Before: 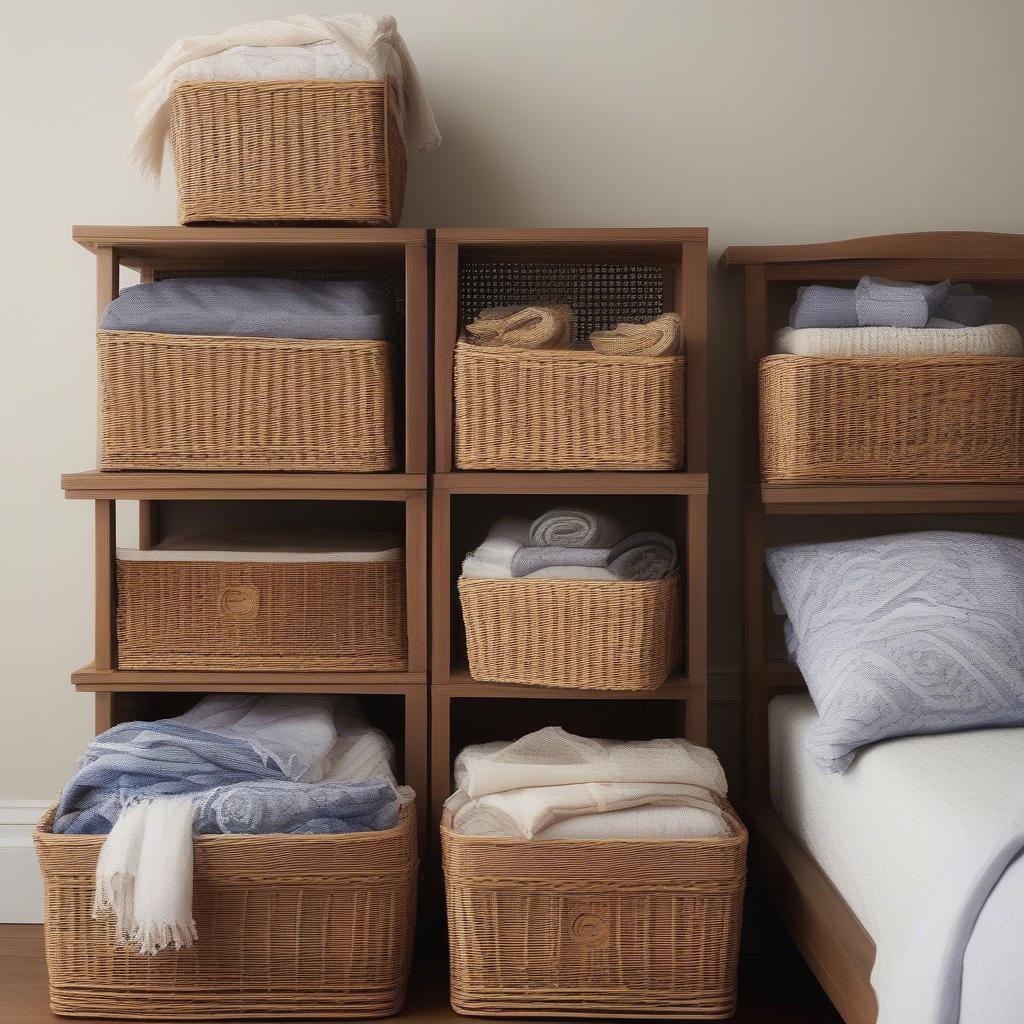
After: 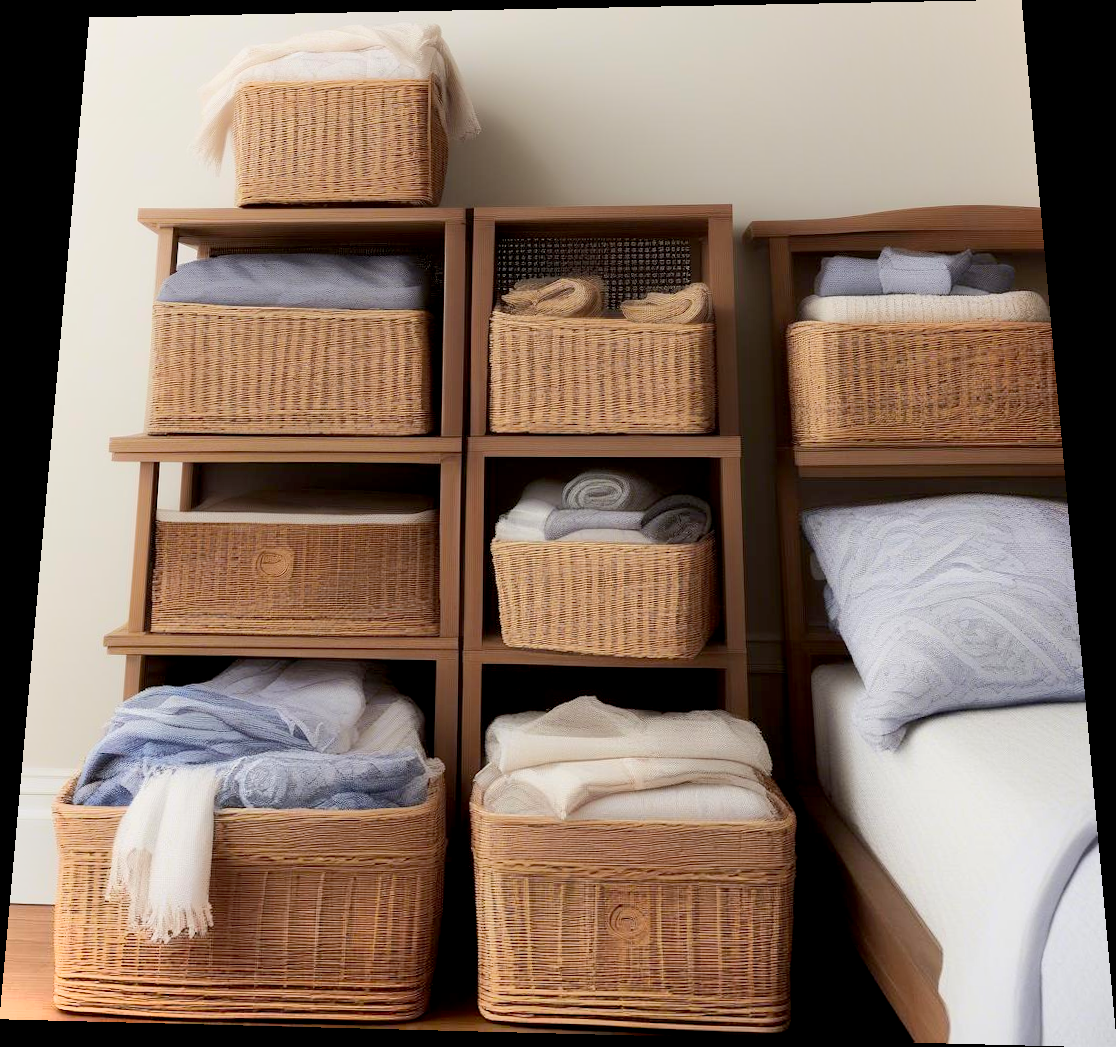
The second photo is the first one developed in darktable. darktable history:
exposure: black level correction 0.007, exposure 0.093 EV, compensate highlight preservation false
rotate and perspective: rotation 0.128°, lens shift (vertical) -0.181, lens shift (horizontal) -0.044, shear 0.001, automatic cropping off
shadows and highlights: radius 264.75, soften with gaussian
